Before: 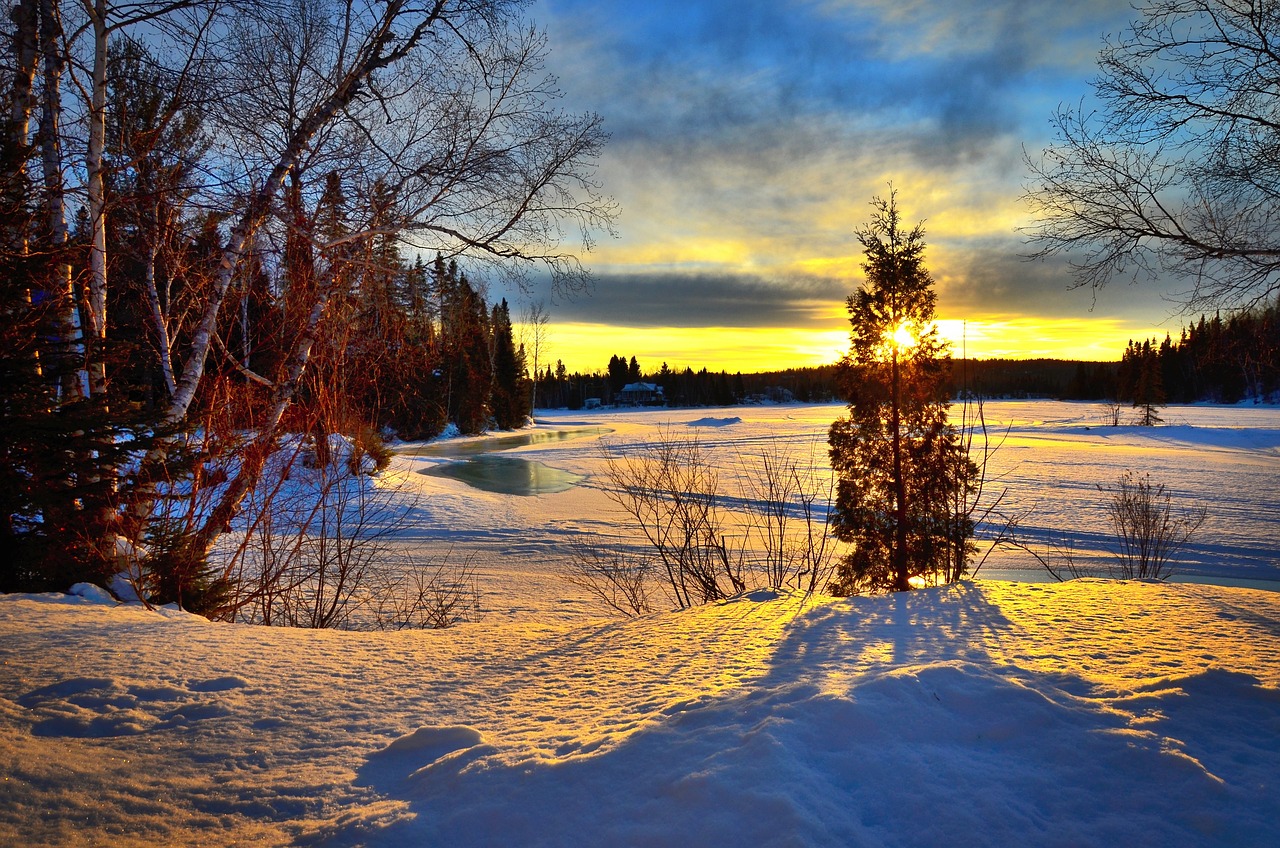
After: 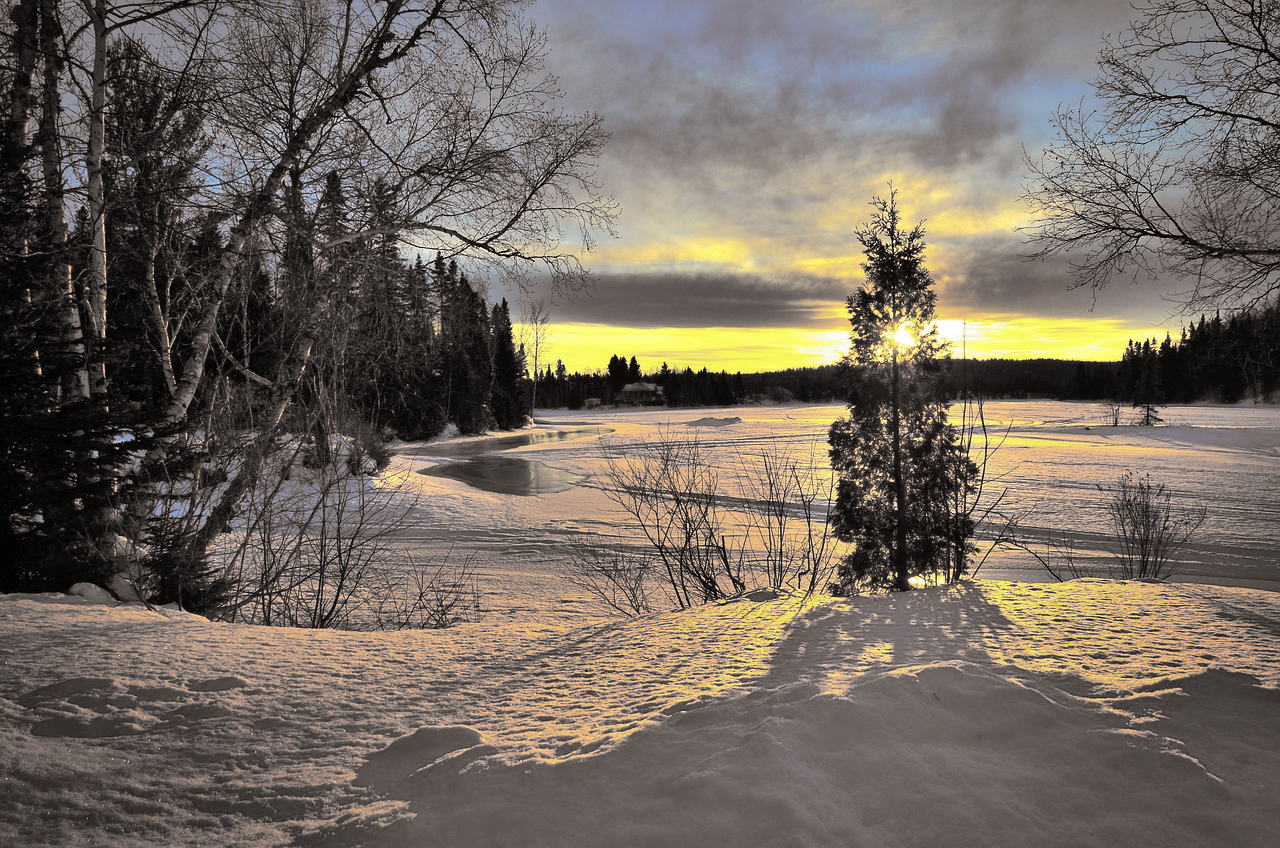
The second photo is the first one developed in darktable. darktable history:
split-toning: shadows › hue 26°, shadows › saturation 0.09, highlights › hue 40°, highlights › saturation 0.18, balance -63, compress 0%
